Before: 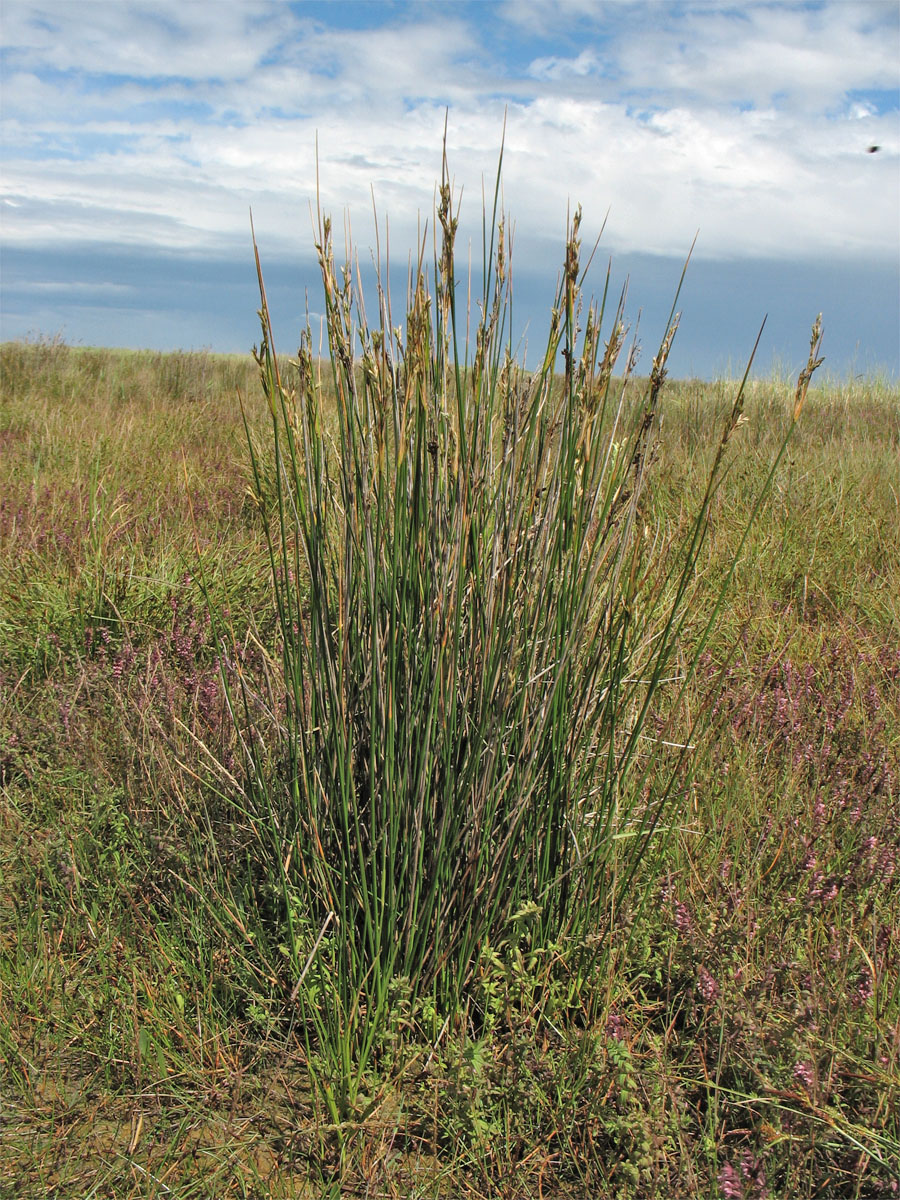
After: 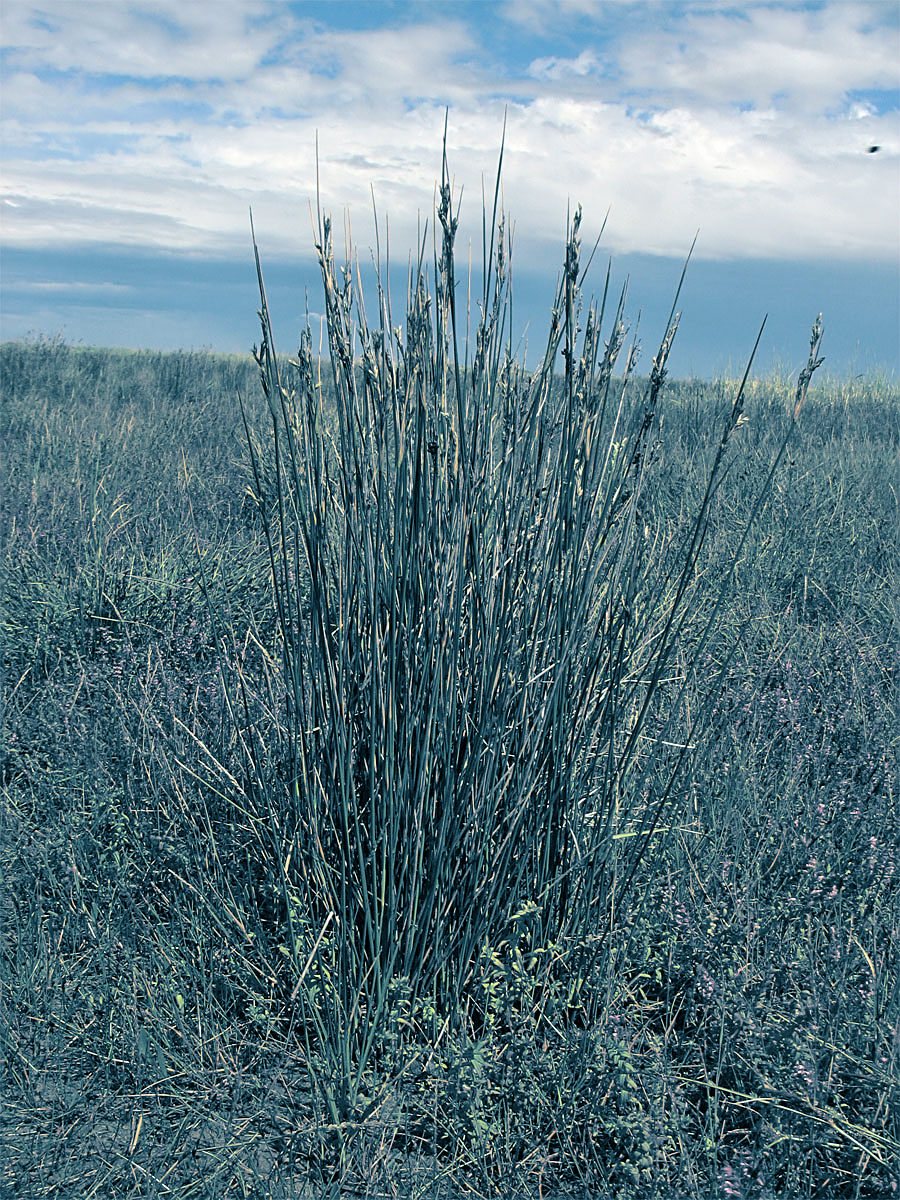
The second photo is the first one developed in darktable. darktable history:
sharpen: on, module defaults
split-toning: shadows › hue 212.4°, balance -70
